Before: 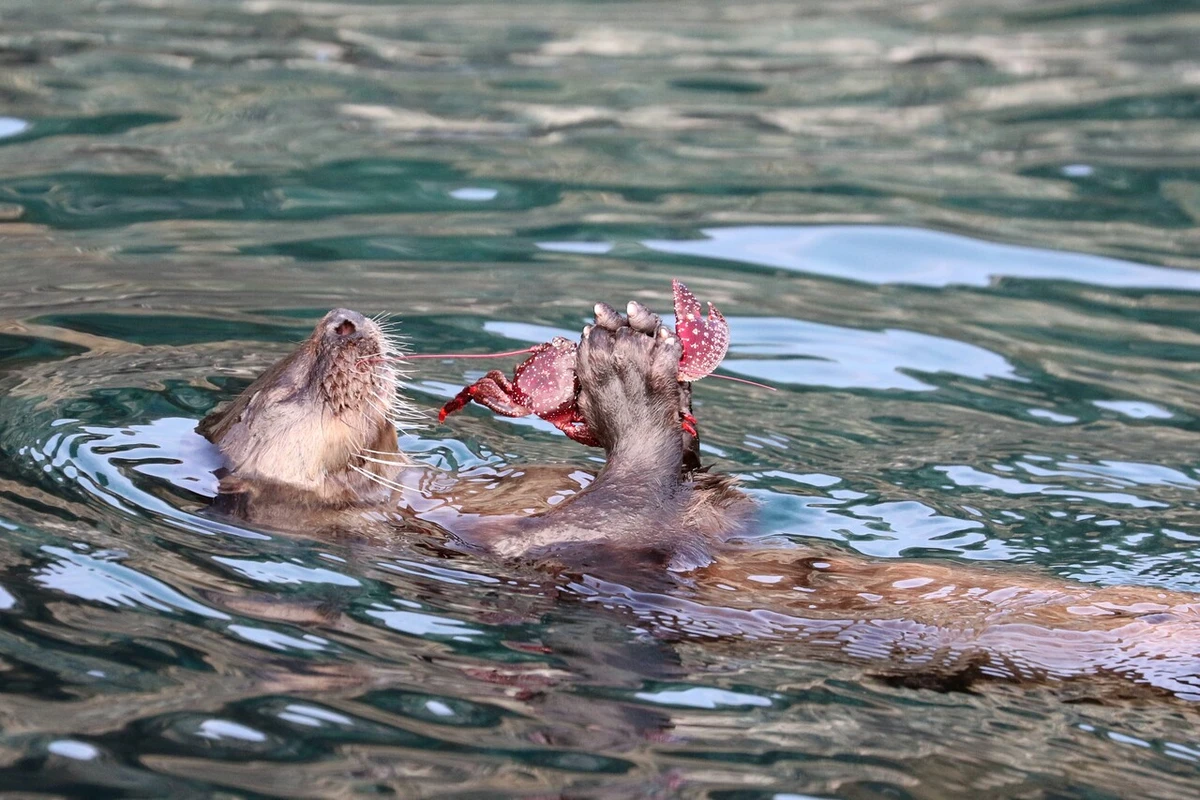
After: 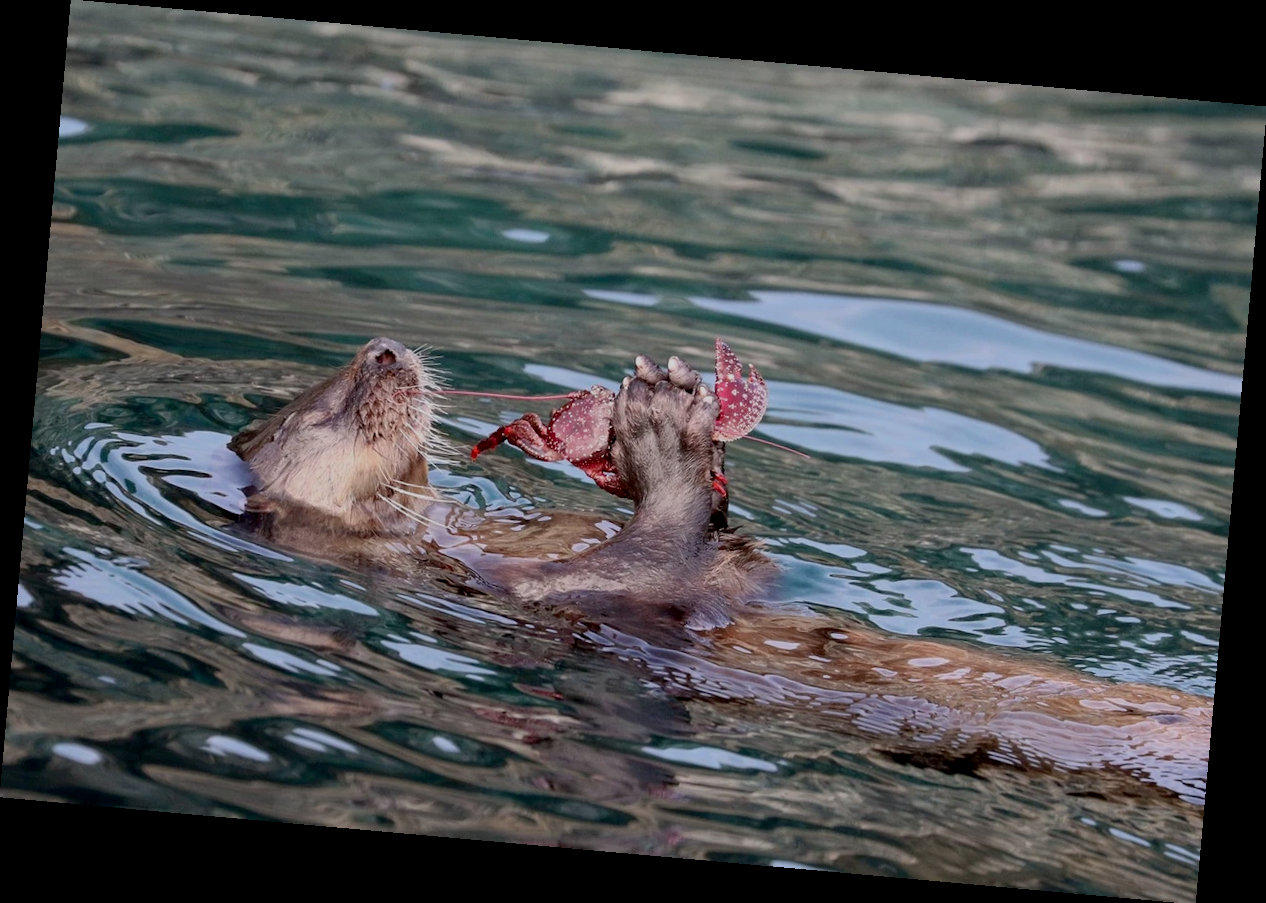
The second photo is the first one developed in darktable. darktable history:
exposure: black level correction 0.009, exposure -0.637 EV, compensate highlight preservation false
rotate and perspective: rotation 5.12°, automatic cropping off
